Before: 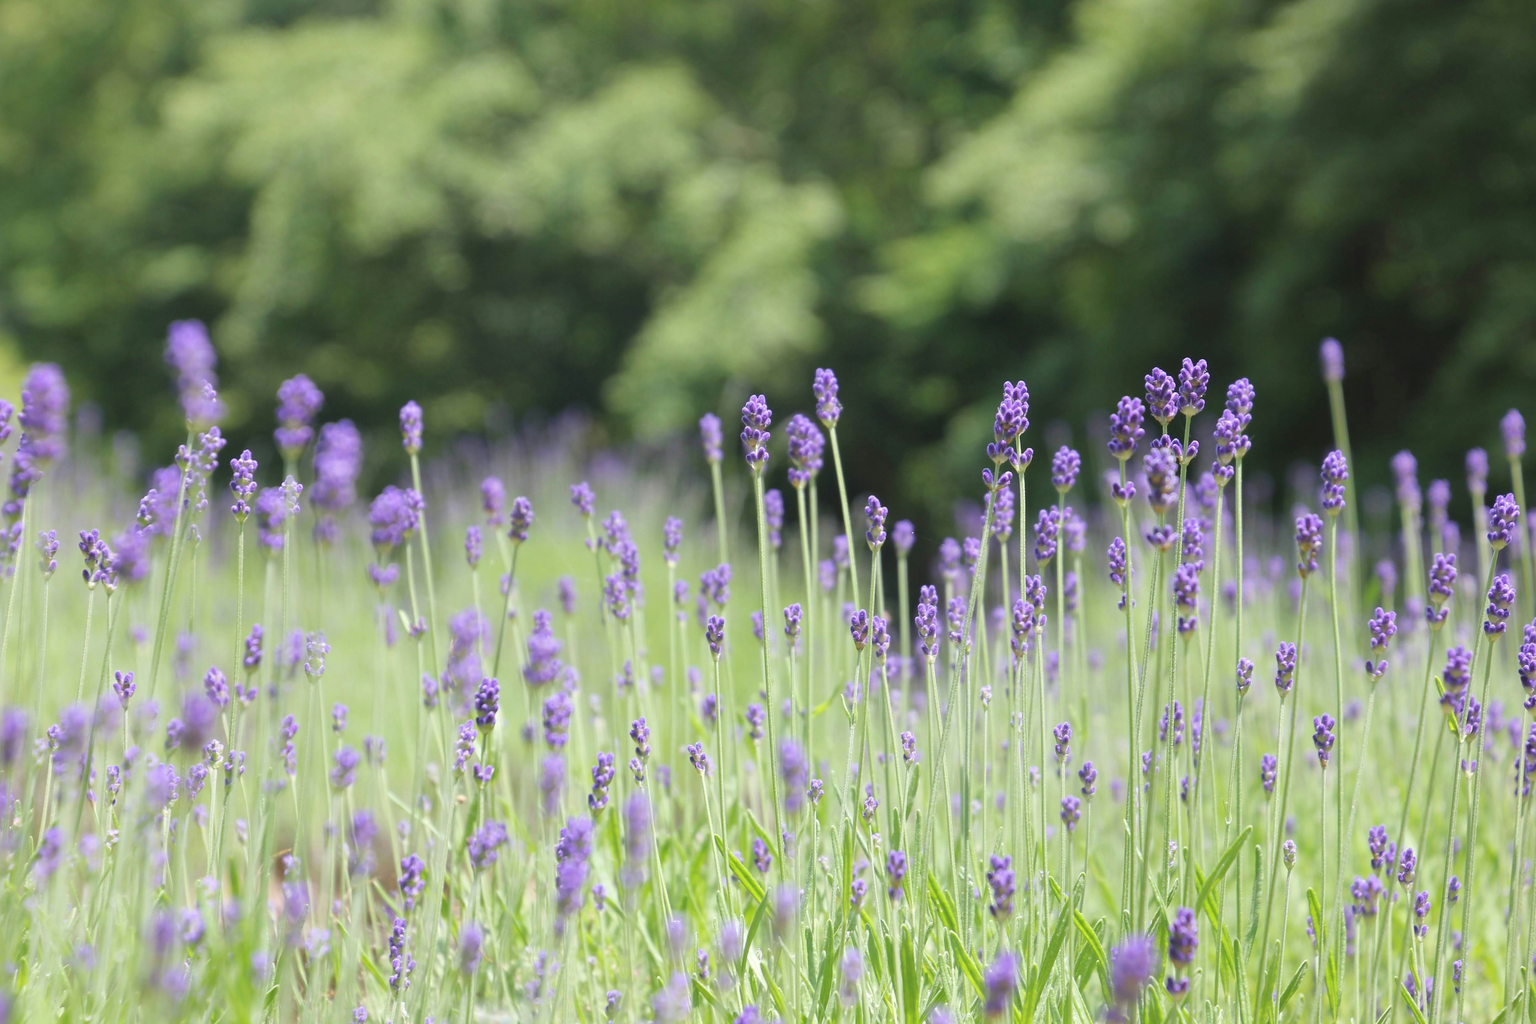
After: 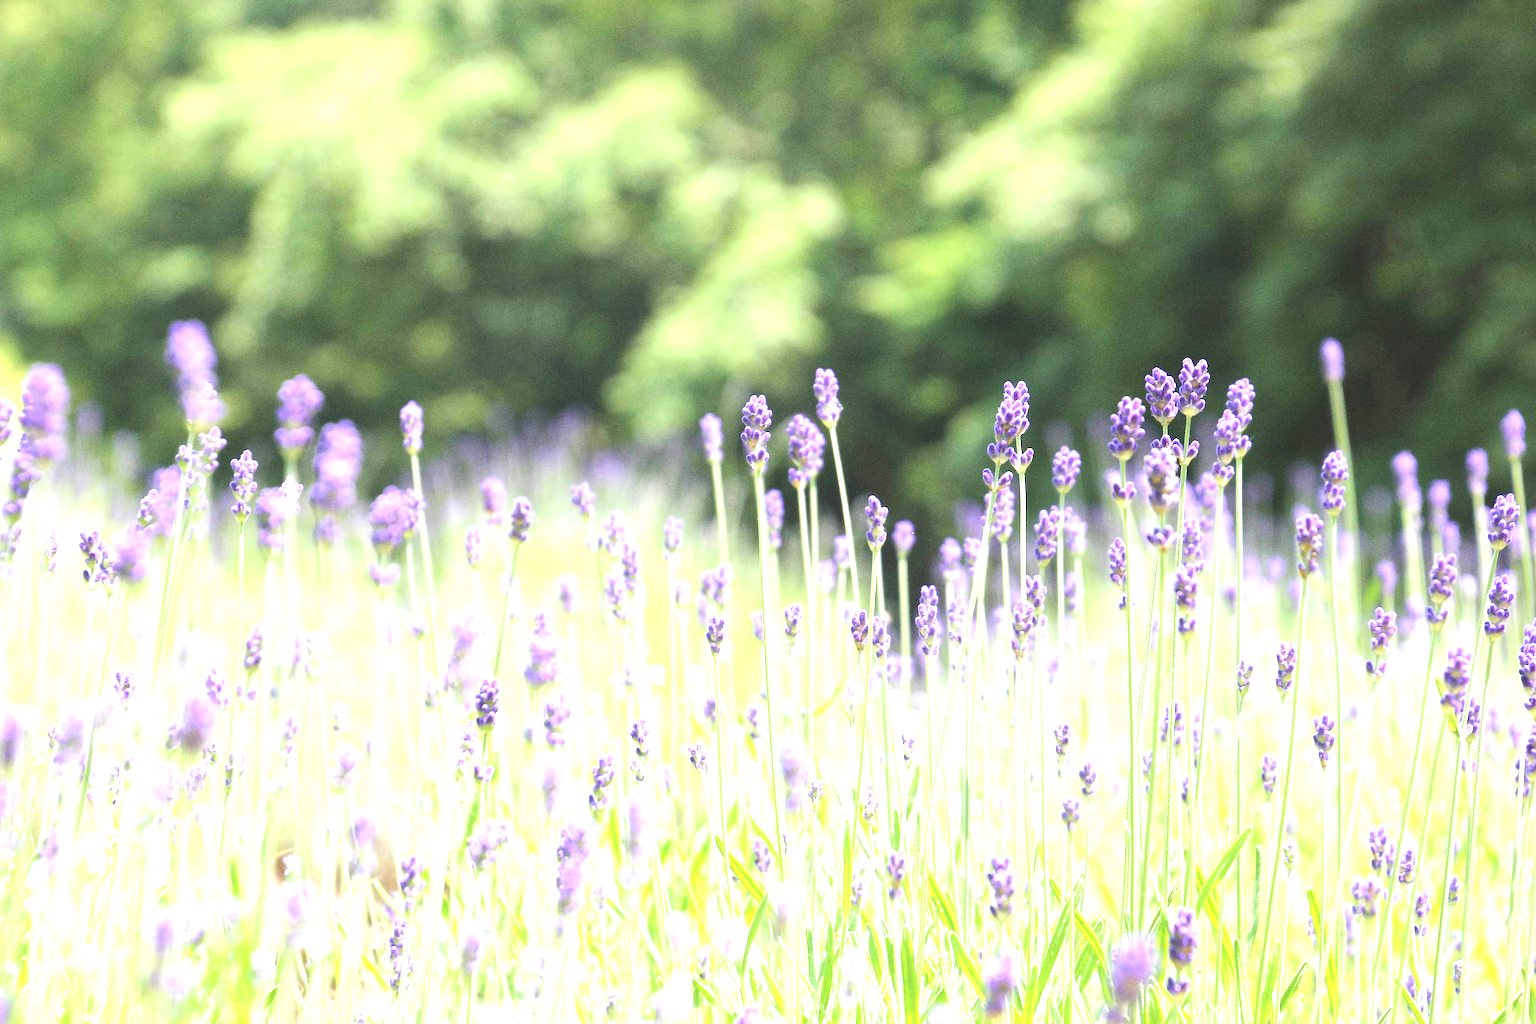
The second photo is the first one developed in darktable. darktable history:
grain: coarseness 0.09 ISO, strength 40%
exposure: black level correction 0, exposure 1.388 EV, compensate exposure bias true, compensate highlight preservation false
